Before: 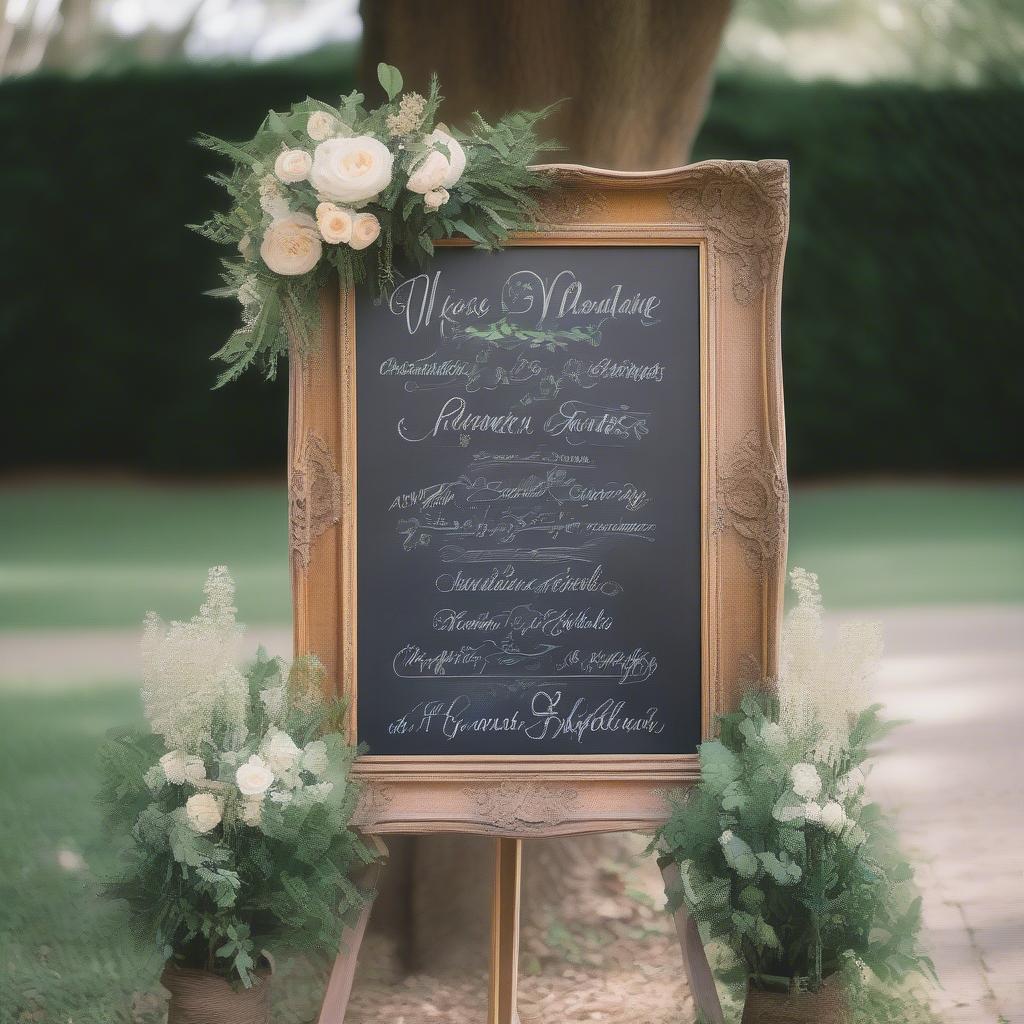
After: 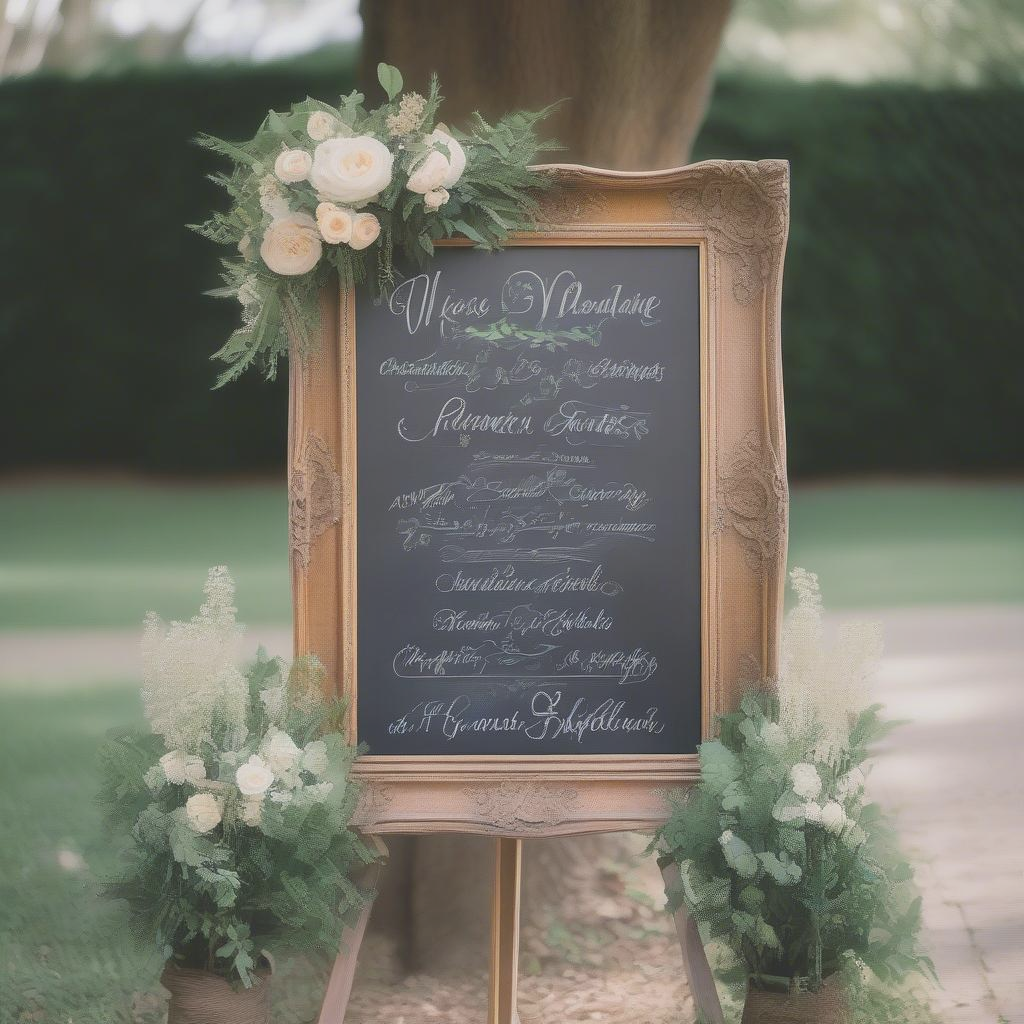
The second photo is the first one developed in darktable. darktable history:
contrast brightness saturation: contrast -0.136, brightness 0.046, saturation -0.14
